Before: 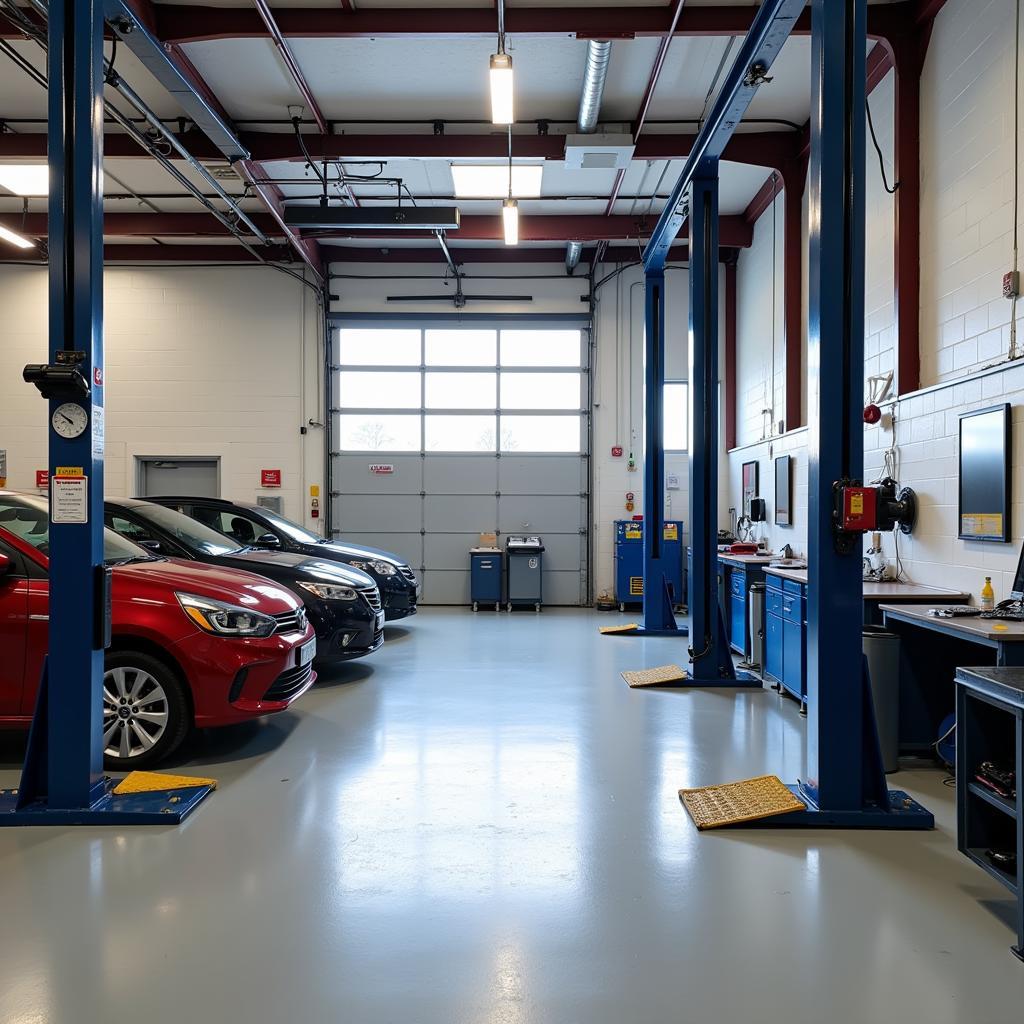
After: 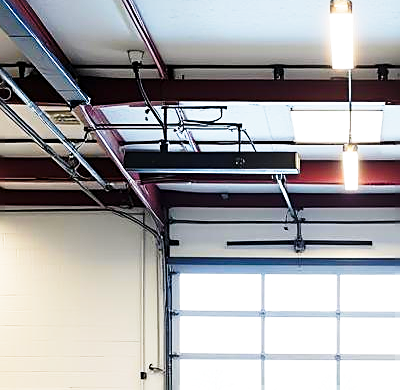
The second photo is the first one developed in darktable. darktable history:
sharpen: on, module defaults
base curve: curves: ch0 [(0, 0) (0.026, 0.03) (0.109, 0.232) (0.351, 0.748) (0.669, 0.968) (1, 1)], preserve colors none
color balance rgb: perceptual saturation grading › global saturation 19.63%
crop: left 15.71%, top 5.424%, right 44.351%, bottom 56.431%
